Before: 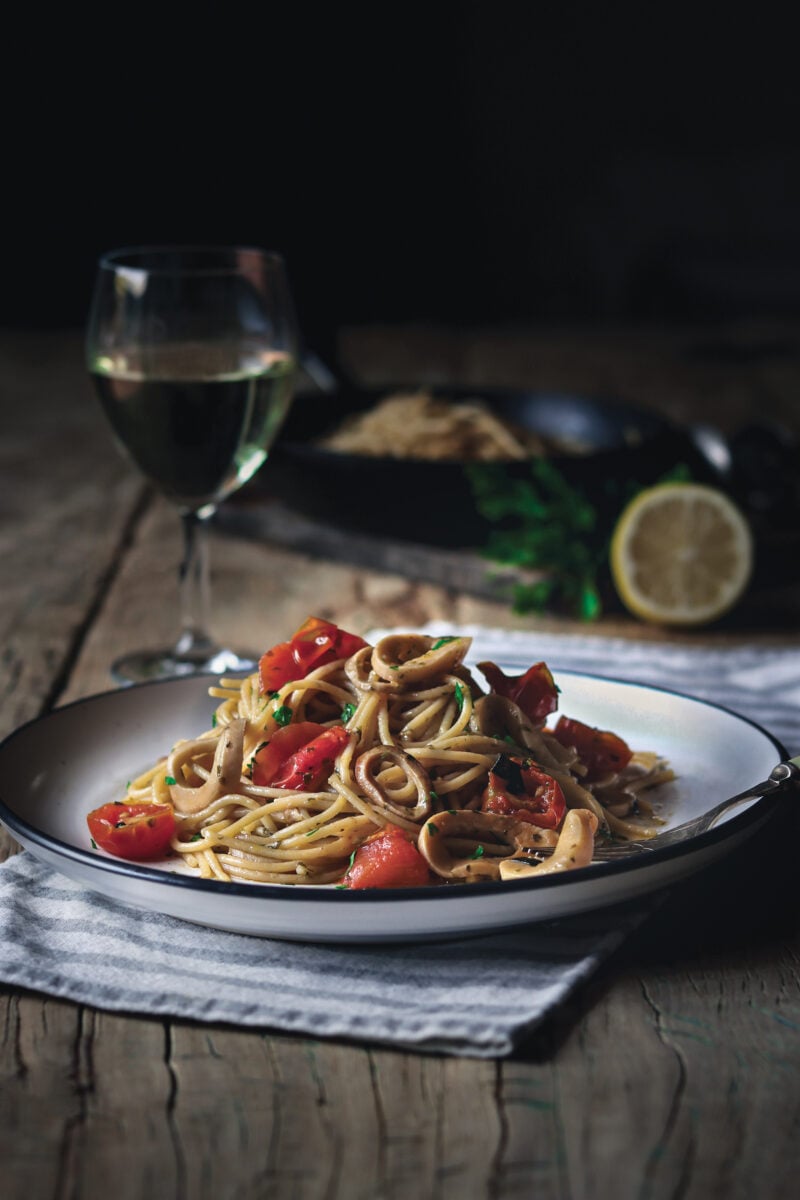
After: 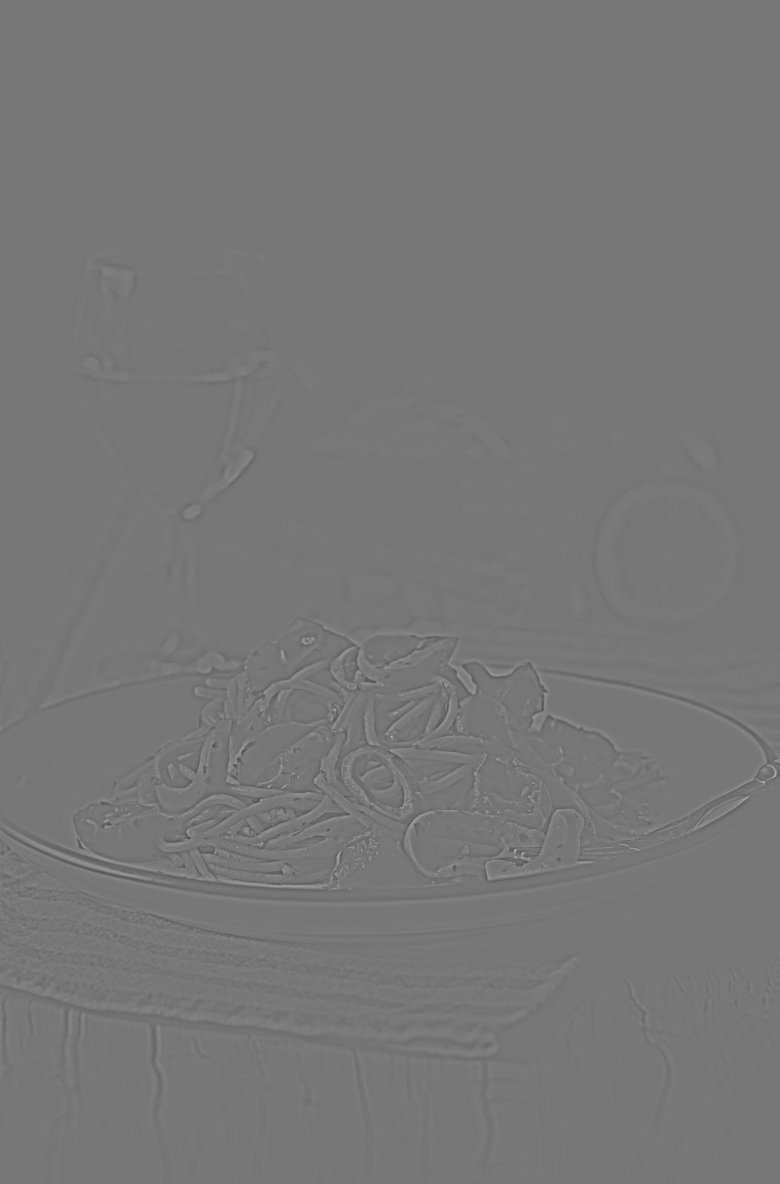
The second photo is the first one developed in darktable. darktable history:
tone equalizer: on, module defaults
local contrast: highlights 60%, shadows 60%, detail 160%
highpass: sharpness 6%, contrast boost 7.63%
crop and rotate: left 1.774%, right 0.633%, bottom 1.28%
